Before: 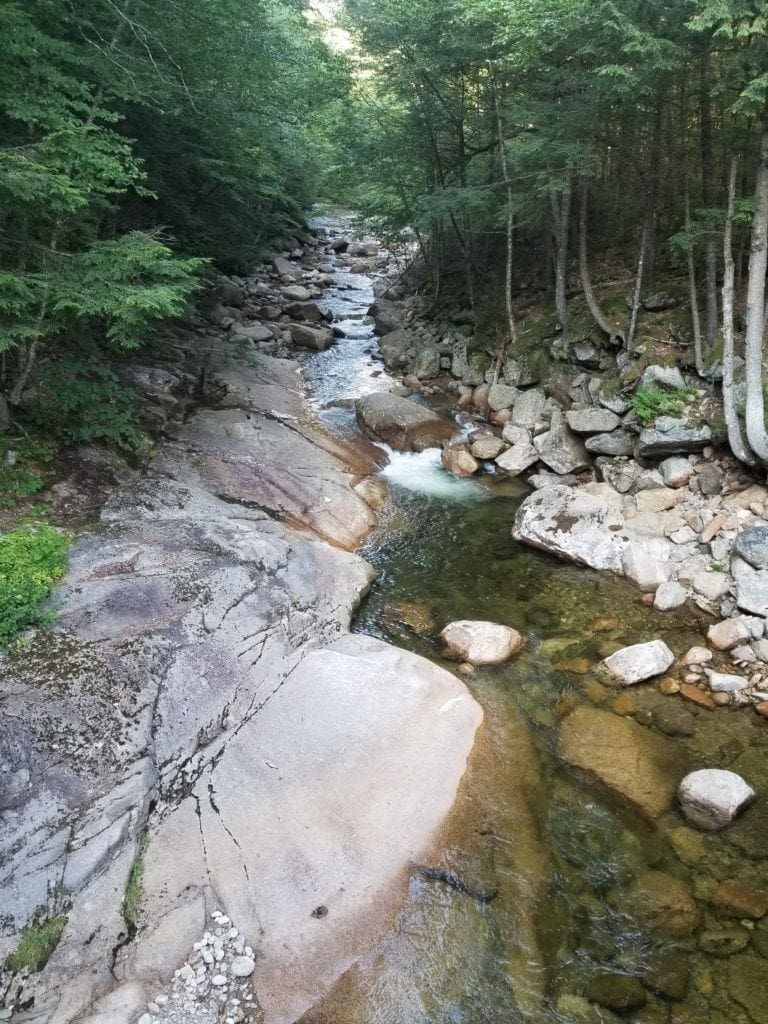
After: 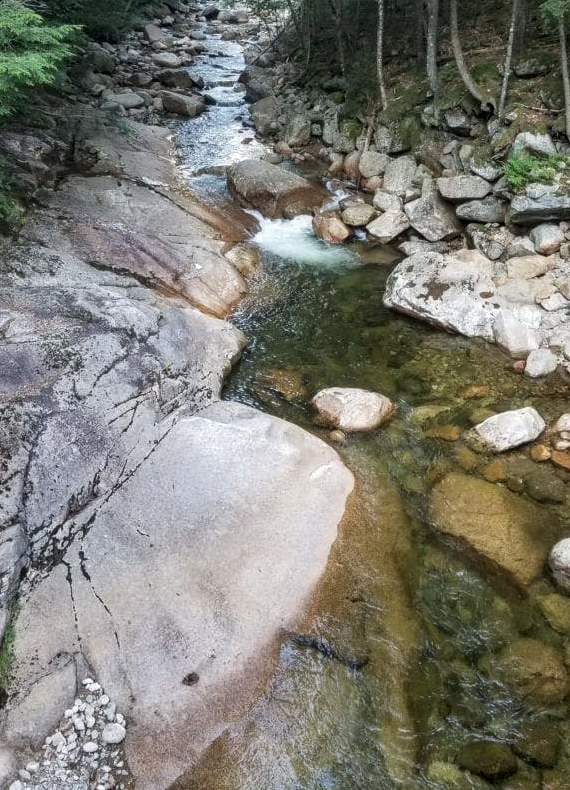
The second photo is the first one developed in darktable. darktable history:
exposure: exposure 0.079 EV, compensate highlight preservation false
crop: left 16.881%, top 22.804%, right 8.892%
shadows and highlights: white point adjustment -3.73, highlights -63.76, soften with gaussian
local contrast: on, module defaults
